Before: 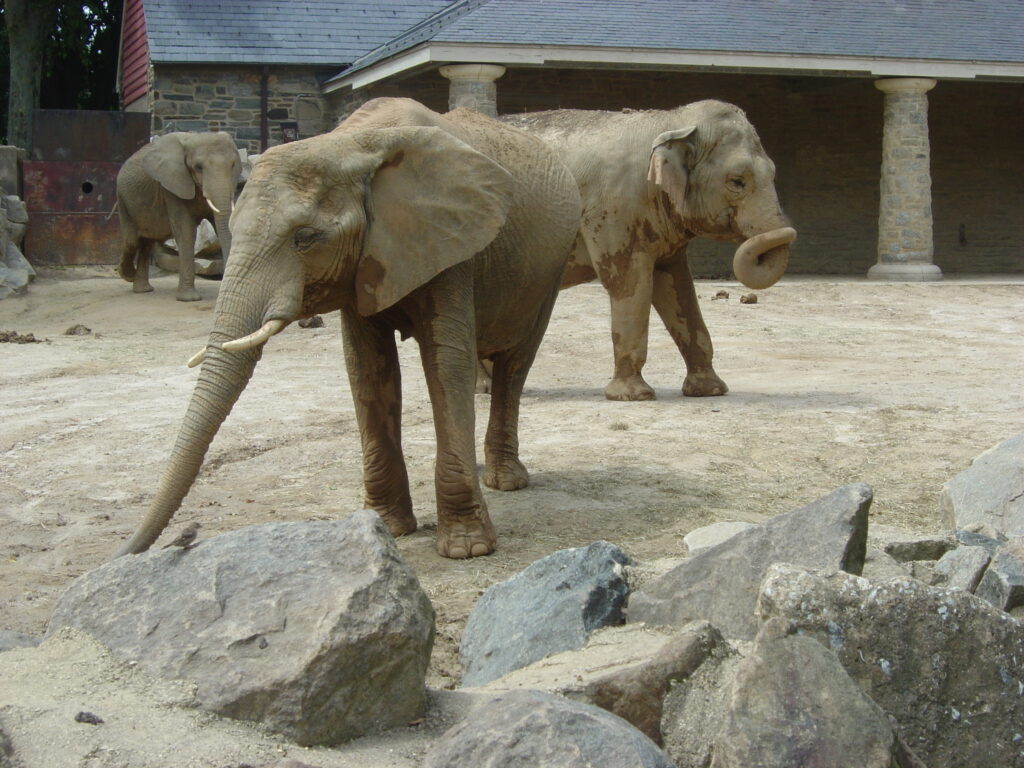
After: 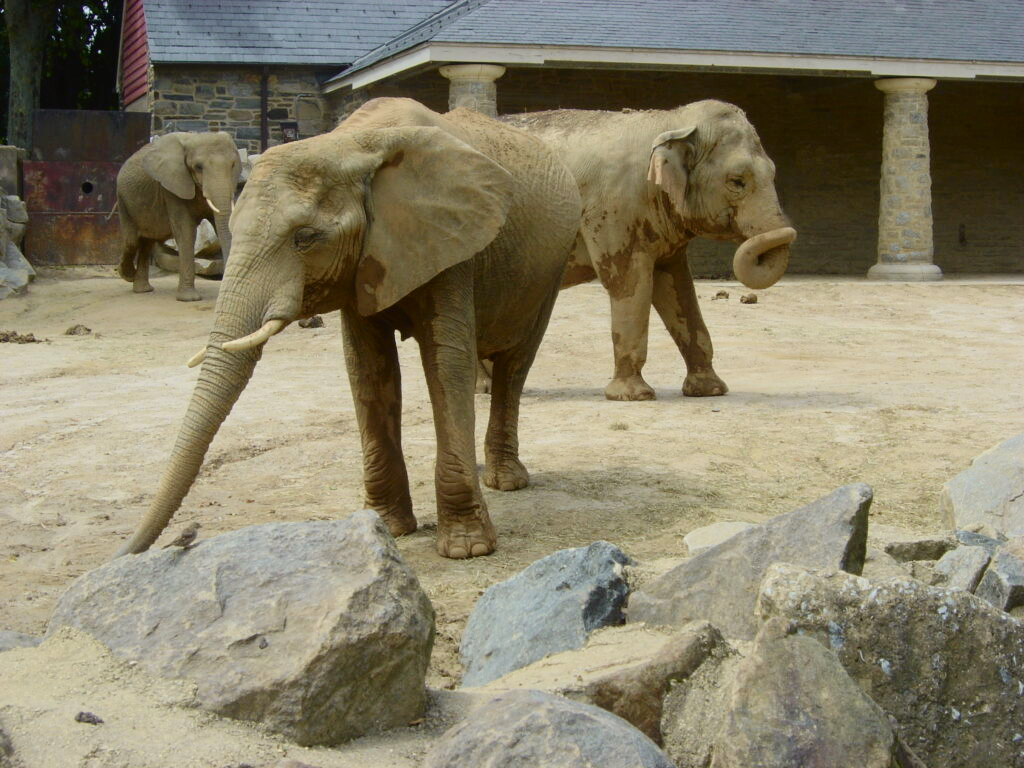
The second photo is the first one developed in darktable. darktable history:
tone curve: curves: ch0 [(0, 0) (0.091, 0.066) (0.184, 0.16) (0.491, 0.519) (0.748, 0.765) (1, 0.919)]; ch1 [(0, 0) (0.179, 0.173) (0.322, 0.32) (0.424, 0.424) (0.502, 0.504) (0.56, 0.575) (0.631, 0.675) (0.777, 0.806) (1, 1)]; ch2 [(0, 0) (0.434, 0.447) (0.497, 0.498) (0.539, 0.566) (0.676, 0.691) (1, 1)], color space Lab, independent channels, preserve colors none
